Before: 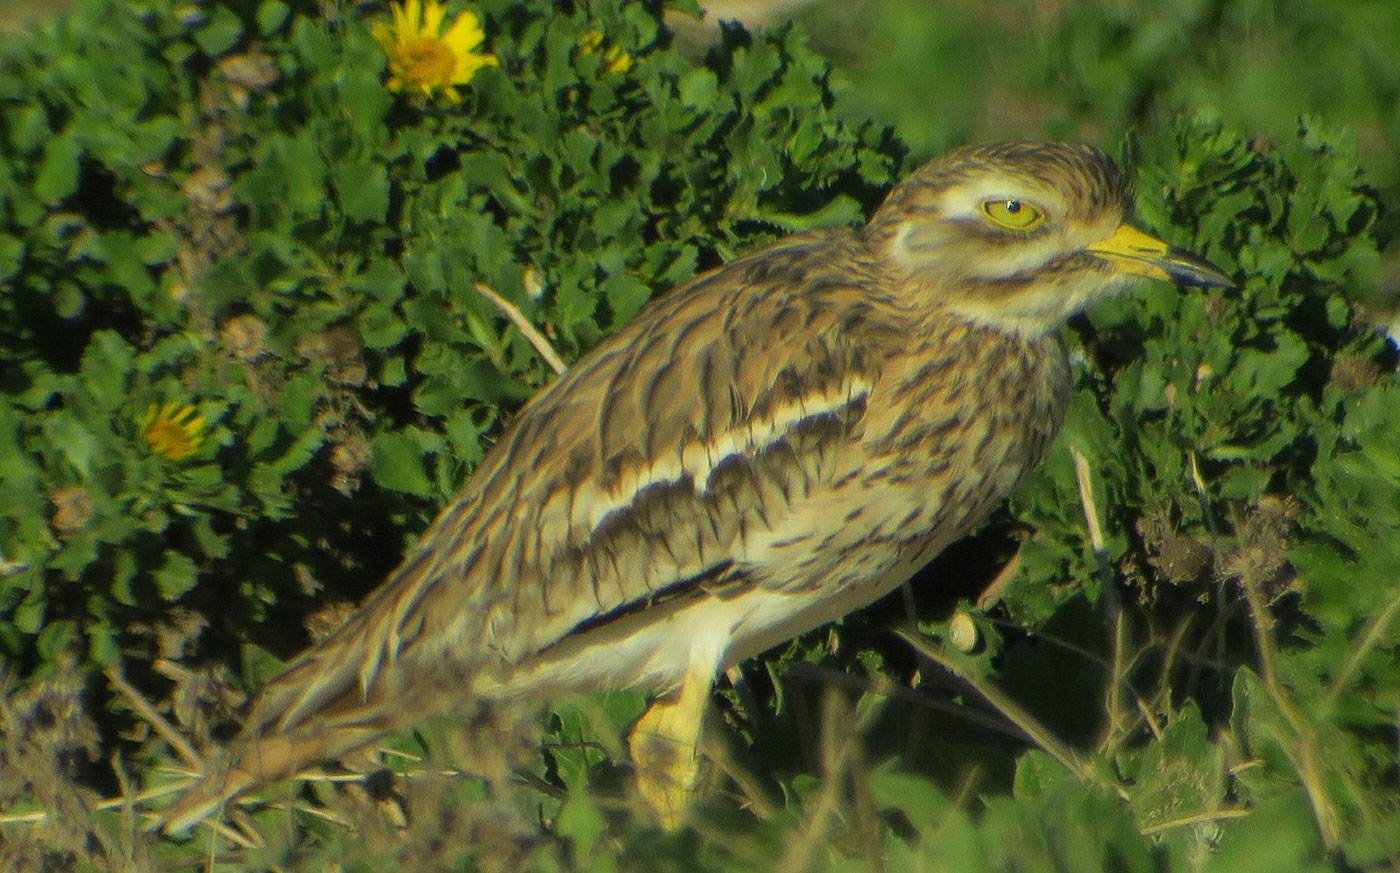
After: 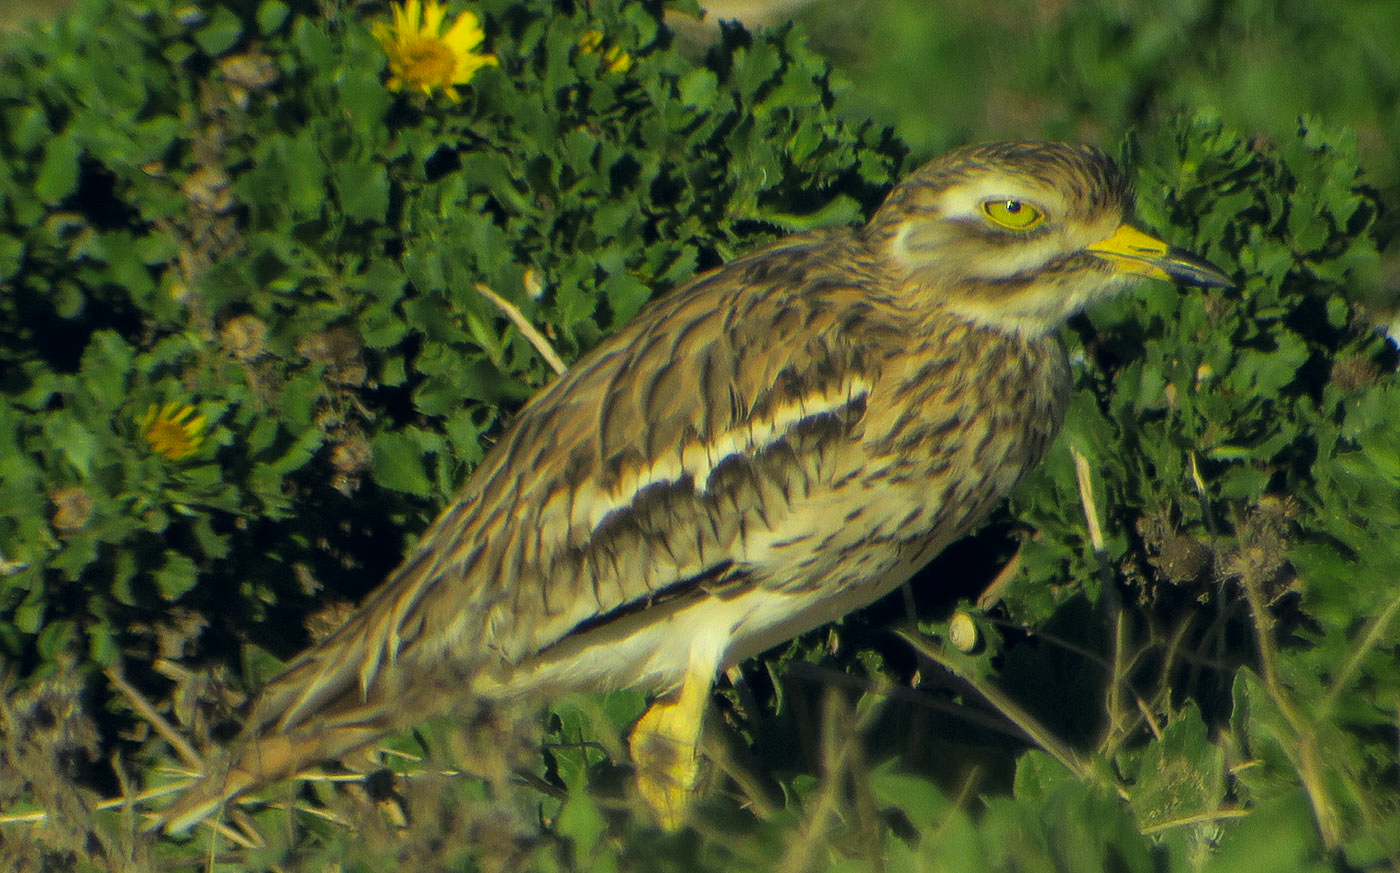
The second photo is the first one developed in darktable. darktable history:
color correction: highlights a* 0.207, highlights b* 2.7, shadows a* -0.874, shadows b* -4.78
contrast brightness saturation: contrast 0.07, brightness 0.08, saturation 0.18
levels: levels [0.029, 0.545, 0.971]
